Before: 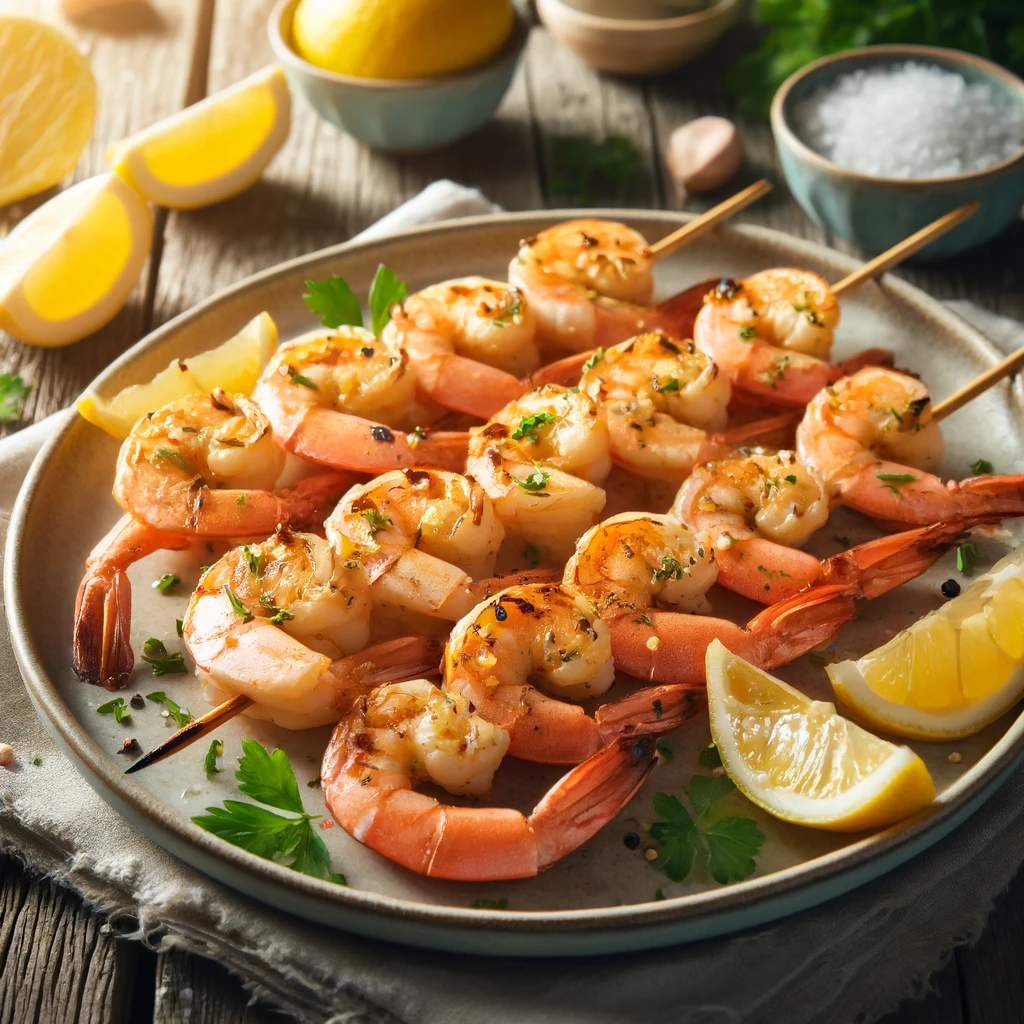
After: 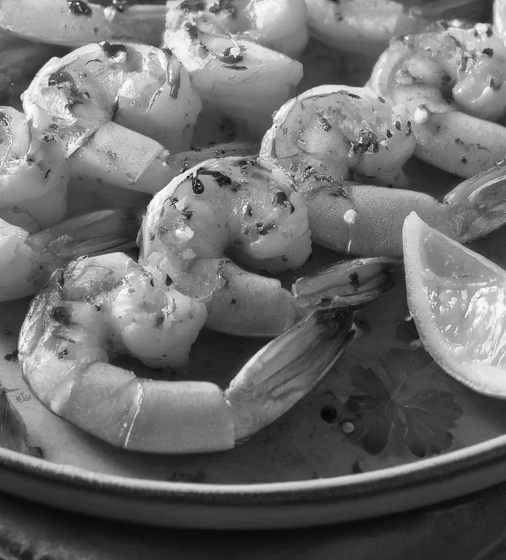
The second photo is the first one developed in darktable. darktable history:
crop: left 29.672%, top 41.786%, right 20.851%, bottom 3.487%
color correction: highlights a* 6.27, highlights b* 8.19, shadows a* 5.94, shadows b* 7.23, saturation 0.9
monochrome: a 32, b 64, size 2.3
